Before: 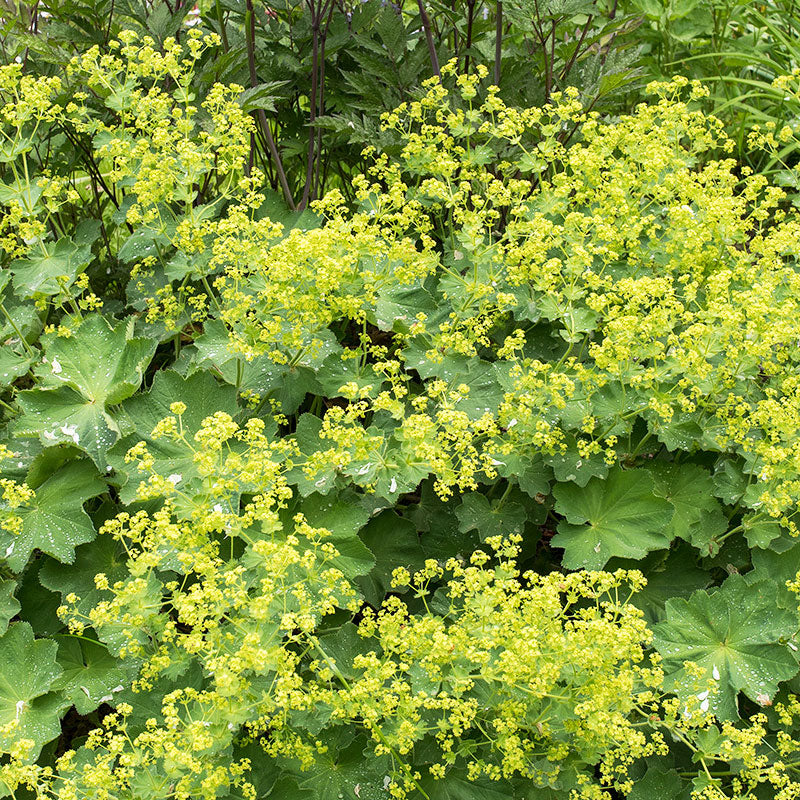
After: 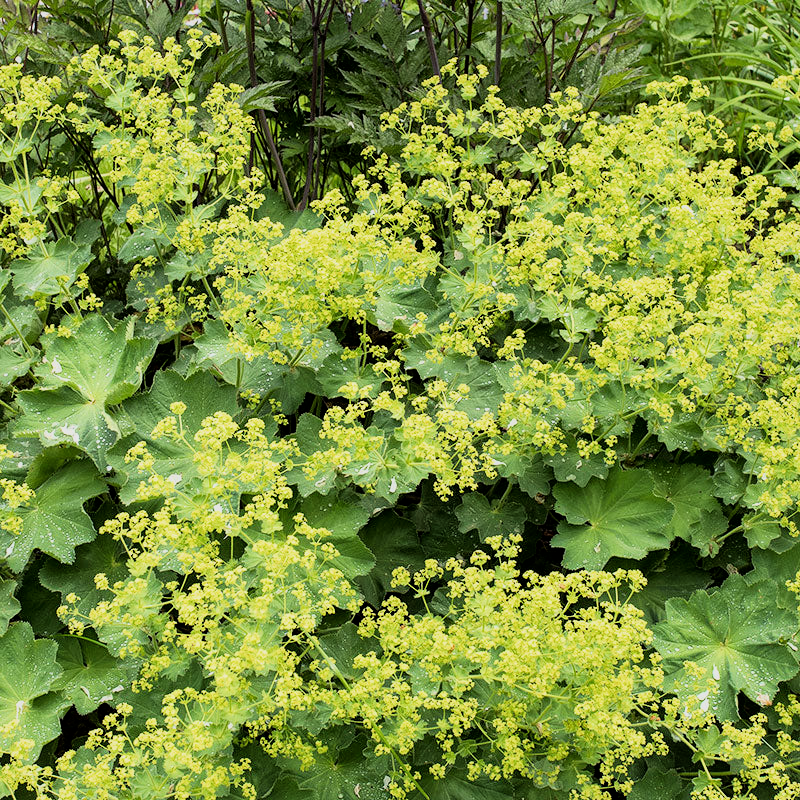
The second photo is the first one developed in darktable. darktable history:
local contrast: mode bilateral grid, contrast 20, coarseness 50, detail 120%, midtone range 0.2
filmic rgb: black relative exposure -11.88 EV, white relative exposure 5.43 EV, threshold 3 EV, hardness 4.49, latitude 50%, contrast 1.14, color science v5 (2021), contrast in shadows safe, contrast in highlights safe, enable highlight reconstruction true
tone equalizer: on, module defaults
